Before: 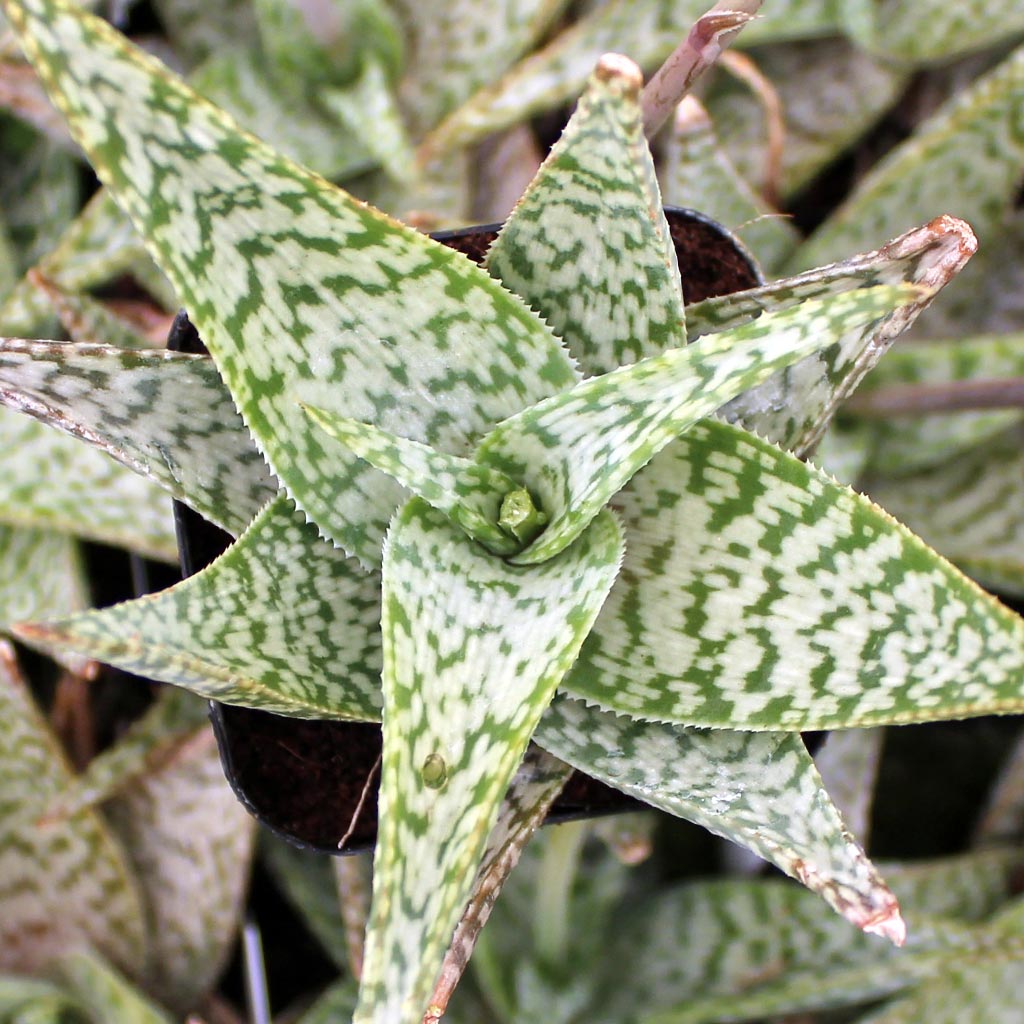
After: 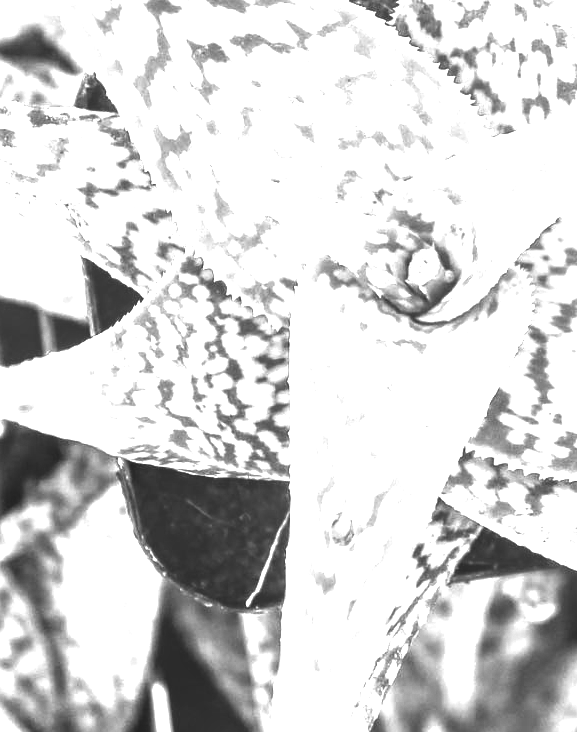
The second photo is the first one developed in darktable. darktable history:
exposure: compensate exposure bias true, compensate highlight preservation false
color balance rgb: power › chroma 0.984%, power › hue 254.69°, linear chroma grading › shadows -10.227%, linear chroma grading › global chroma 20.585%, perceptual saturation grading › global saturation 34.866%, perceptual saturation grading › highlights -25.541%, perceptual saturation grading › shadows 49.254%, perceptual brilliance grading › global brilliance 29.57%, perceptual brilliance grading › highlights 50.624%, perceptual brilliance grading › mid-tones 49.242%, perceptual brilliance grading › shadows -21.38%, global vibrance 9.628%
local contrast: detail 130%
color zones: curves: ch0 [(0, 0.613) (0.01, 0.613) (0.245, 0.448) (0.498, 0.529) (0.642, 0.665) (0.879, 0.777) (0.99, 0.613)]; ch1 [(0, 0) (0.143, 0) (0.286, 0) (0.429, 0) (0.571, 0) (0.714, 0) (0.857, 0)]
crop: left 9.008%, top 23.716%, right 34.584%, bottom 4.753%
